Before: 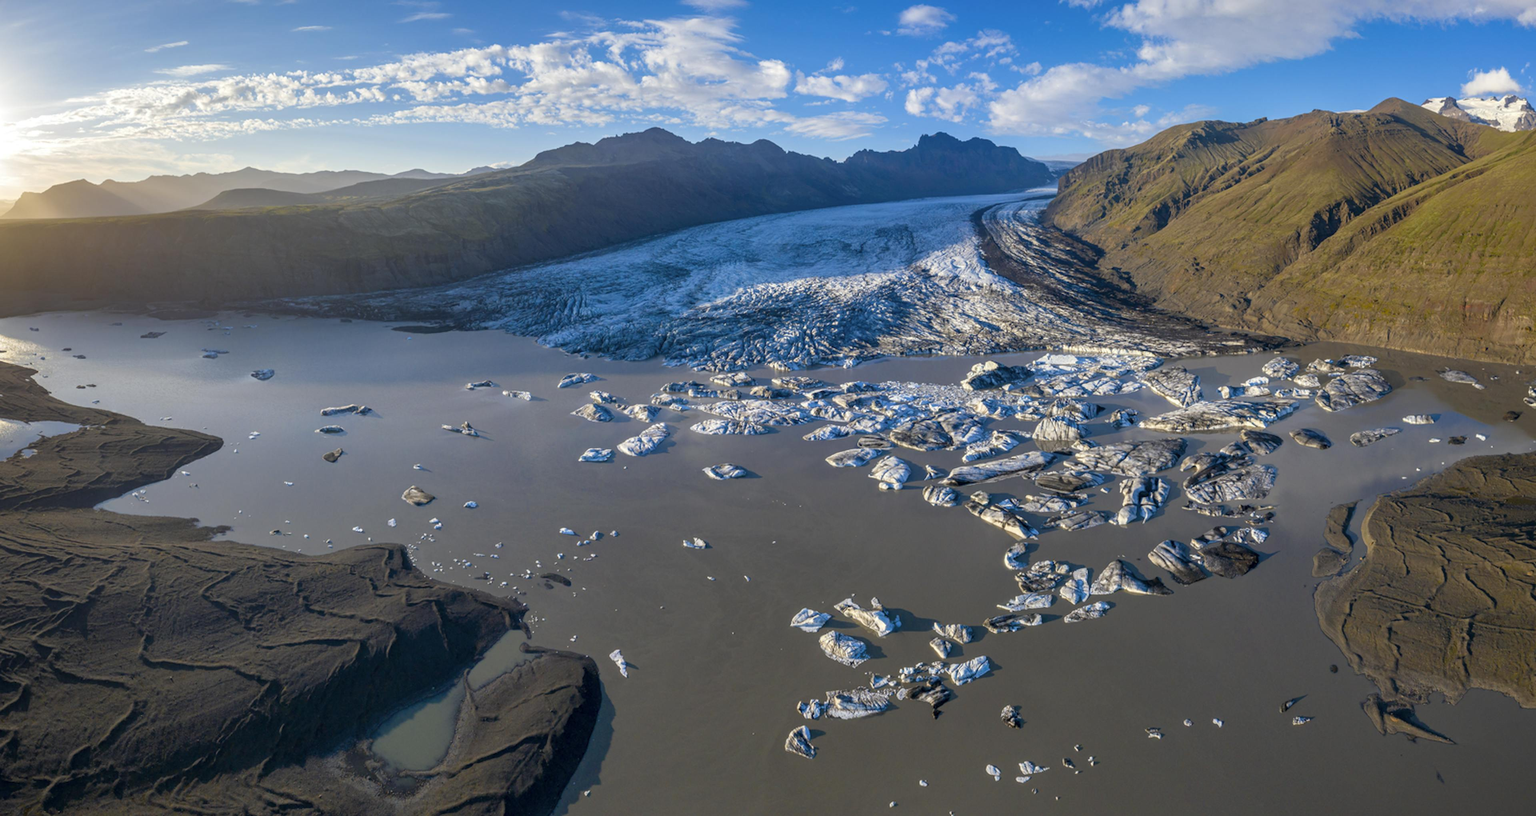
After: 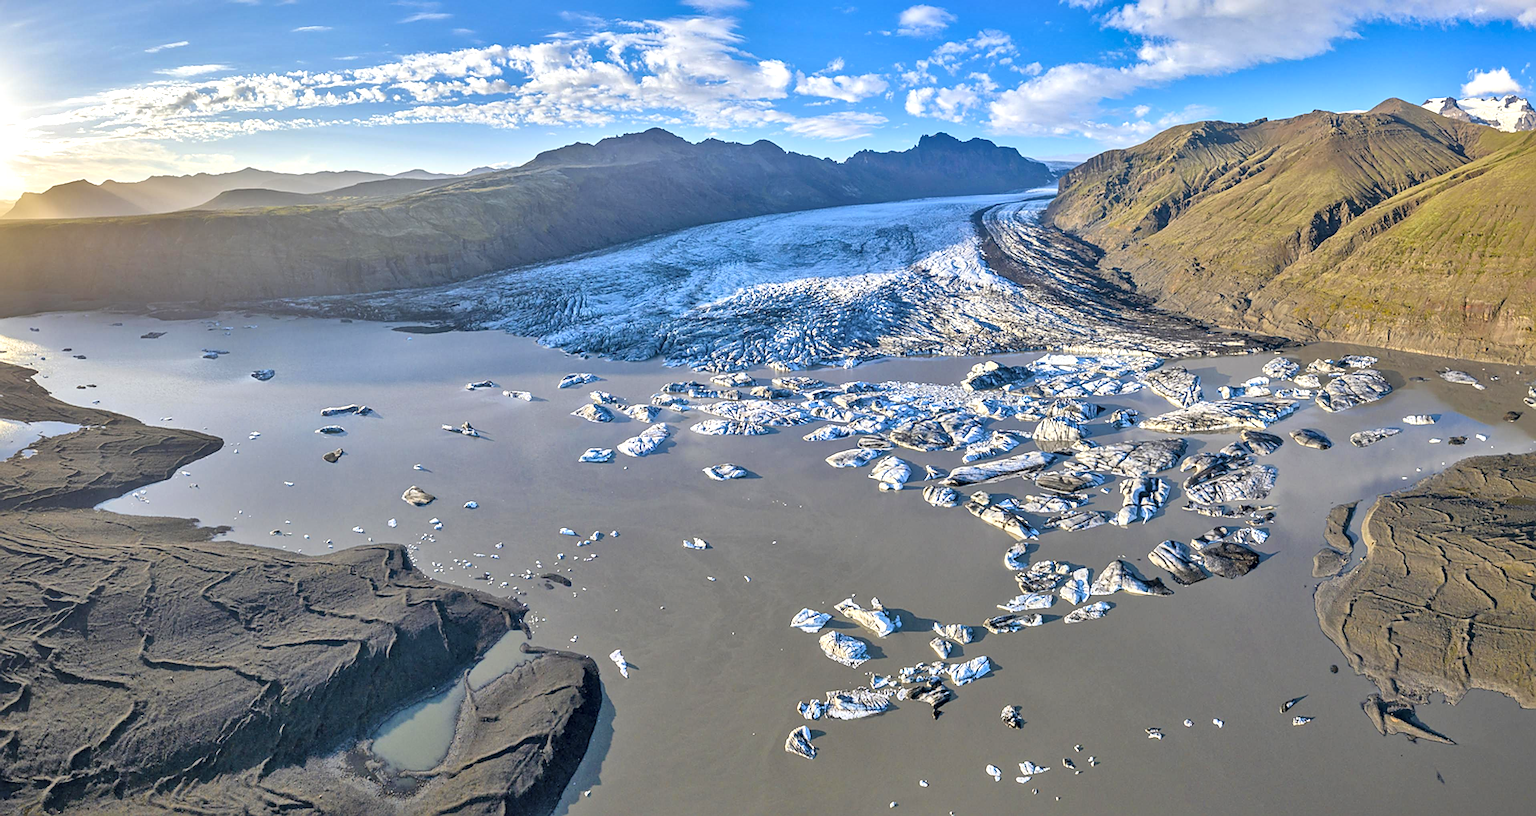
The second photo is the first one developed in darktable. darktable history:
exposure: exposure 0.191 EV, compensate highlight preservation false
sharpen: radius 2.587, amount 0.694
contrast brightness saturation: contrast 0.1, brightness 0.299, saturation 0.146
local contrast: mode bilateral grid, contrast 24, coarseness 60, detail 150%, midtone range 0.2
shadows and highlights: low approximation 0.01, soften with gaussian
